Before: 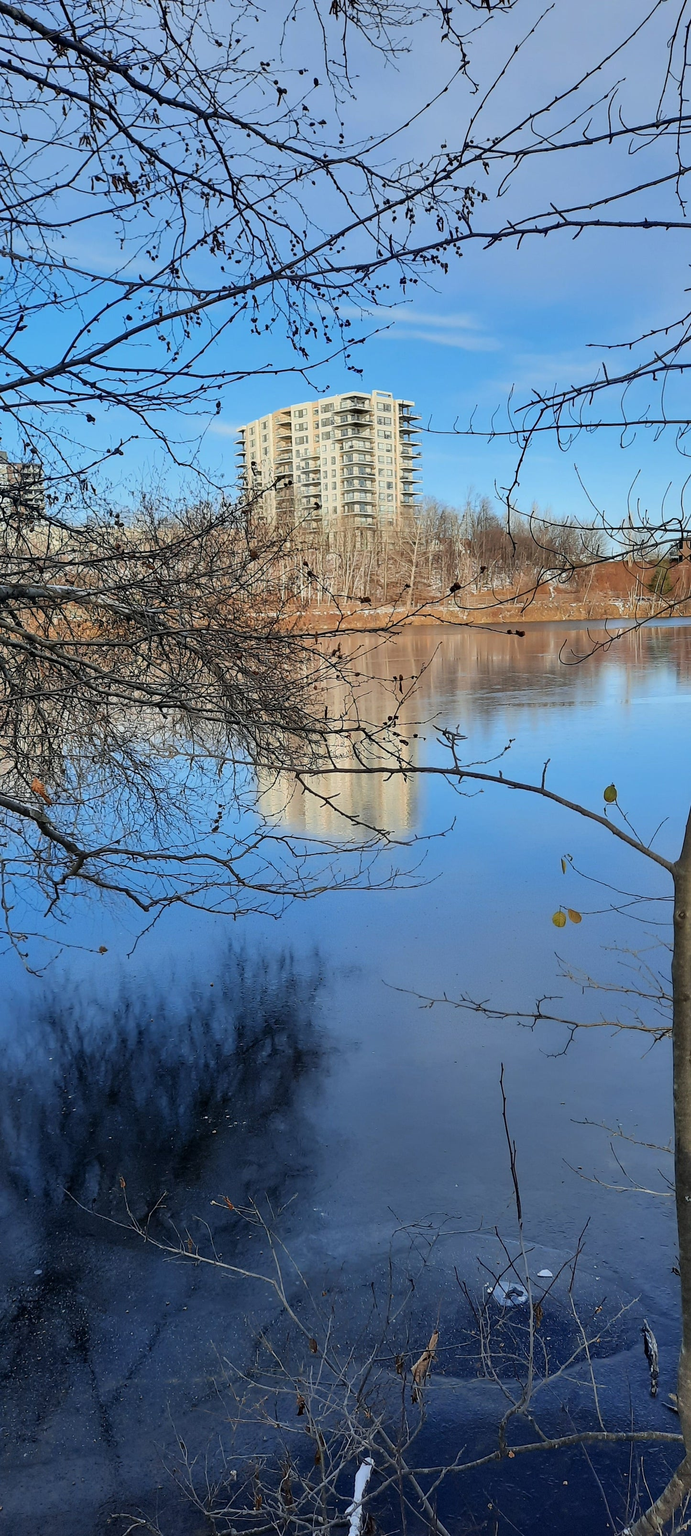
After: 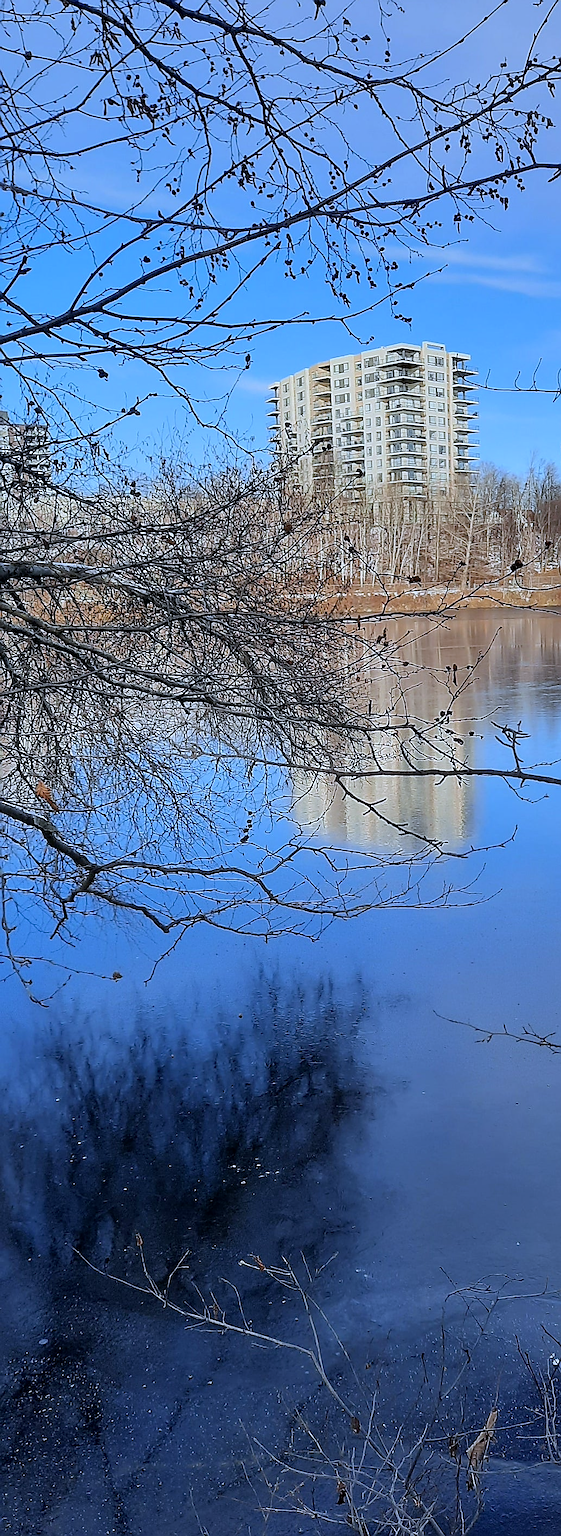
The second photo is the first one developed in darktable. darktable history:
sharpen: radius 1.4, amount 1.25, threshold 0.7
white balance: red 0.948, green 1.02, blue 1.176
exposure: black level correction 0.001, exposure -0.2 EV, compensate highlight preservation false
crop: top 5.803%, right 27.864%, bottom 5.804%
